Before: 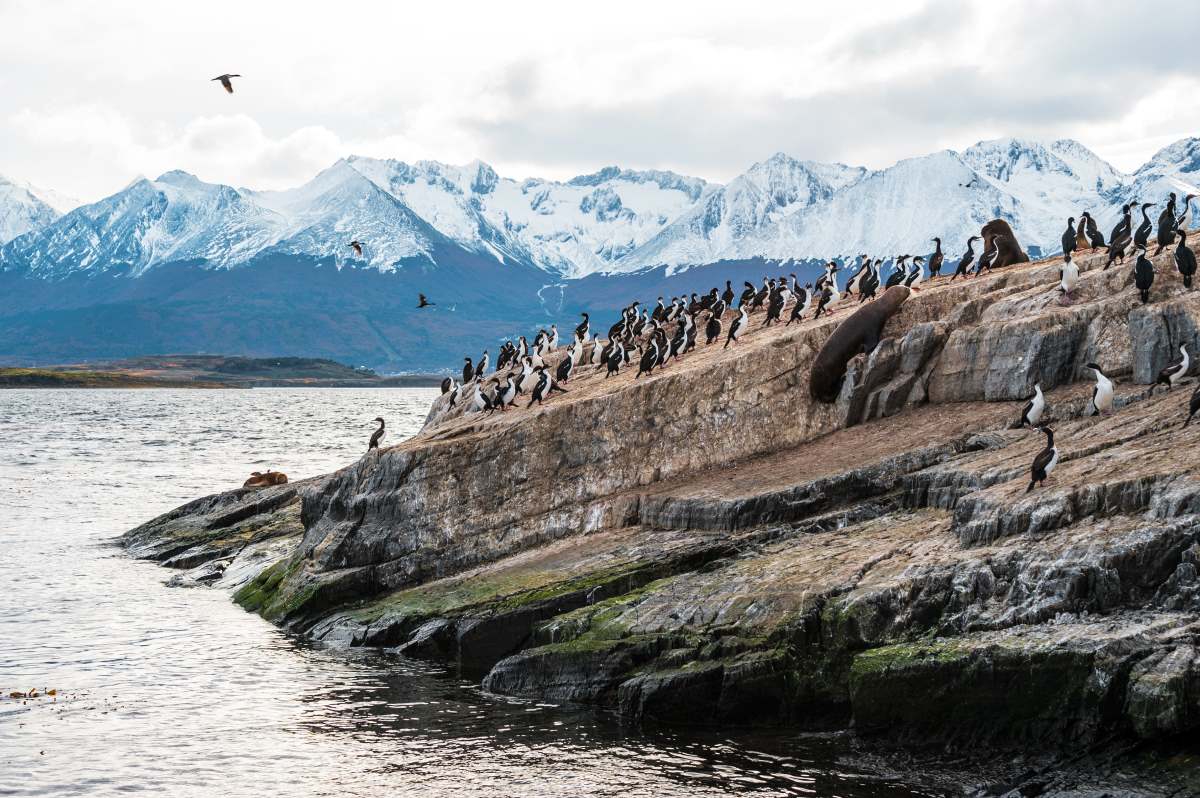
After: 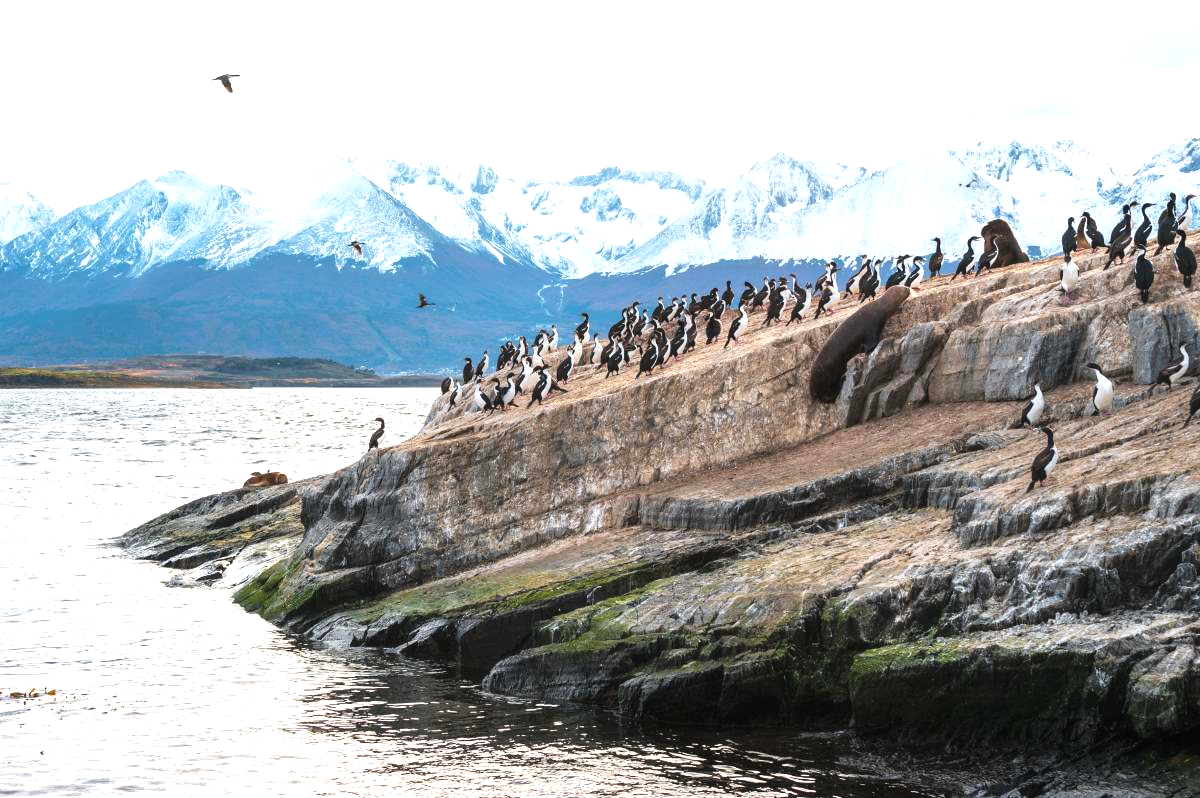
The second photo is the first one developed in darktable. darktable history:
exposure: black level correction 0, exposure 0.691 EV, compensate exposure bias true, compensate highlight preservation false
contrast equalizer: y [[0.5, 0.542, 0.583, 0.625, 0.667, 0.708], [0.5 ×6], [0.5 ×6], [0 ×6], [0 ×6]], mix -0.307
tone equalizer: mask exposure compensation -0.507 EV
